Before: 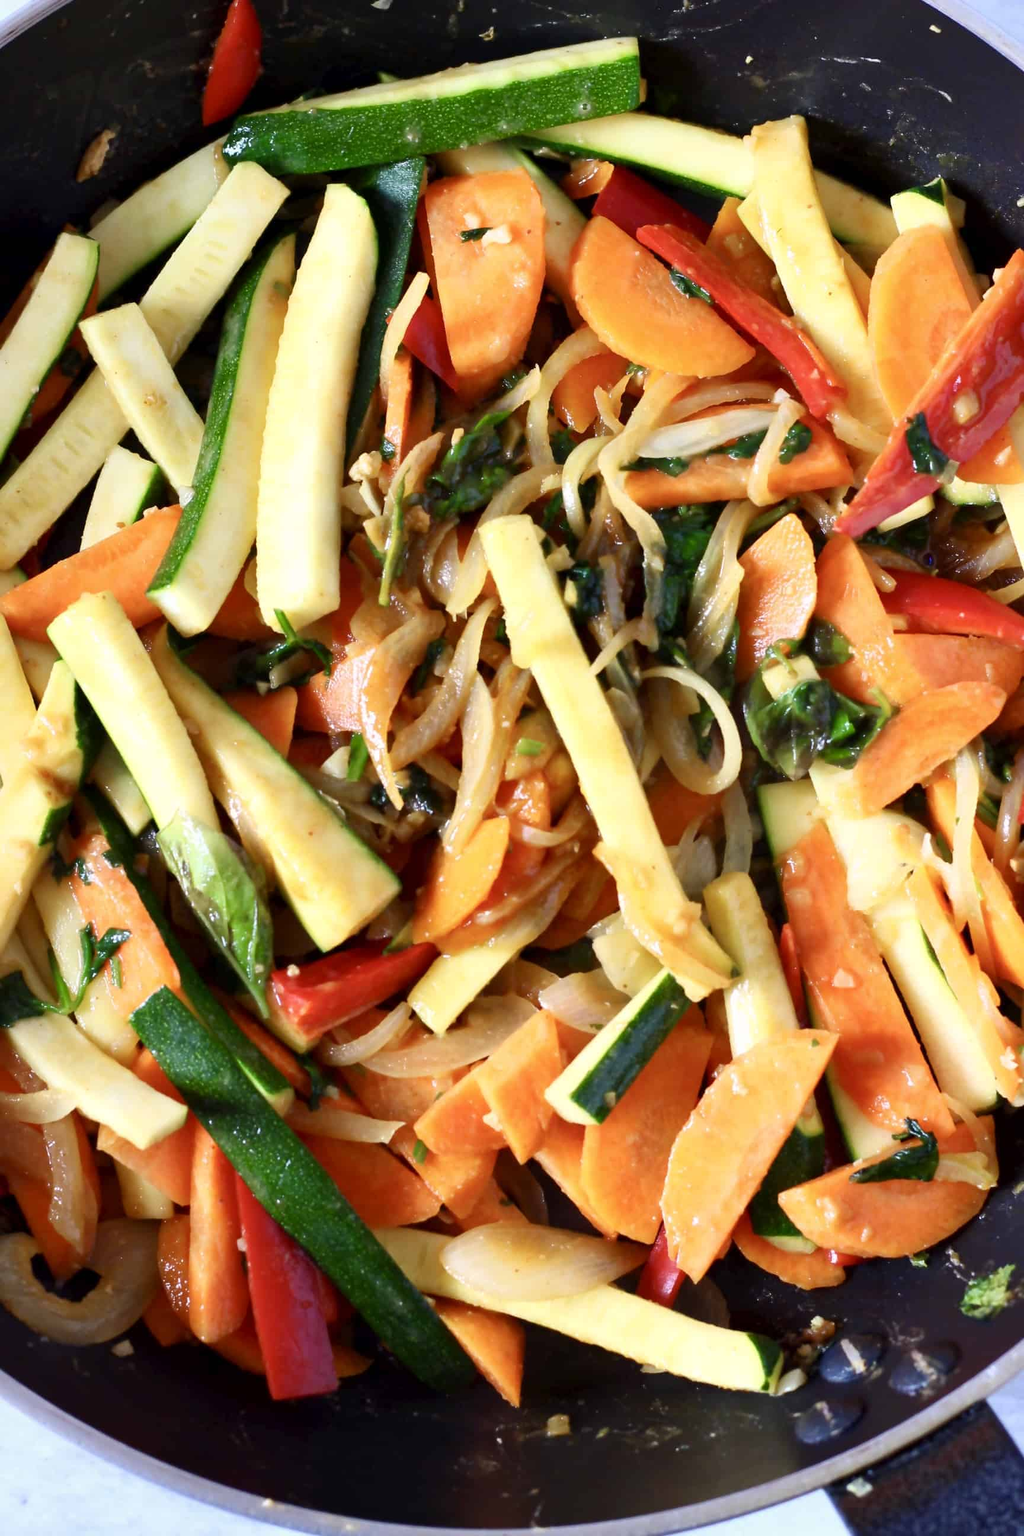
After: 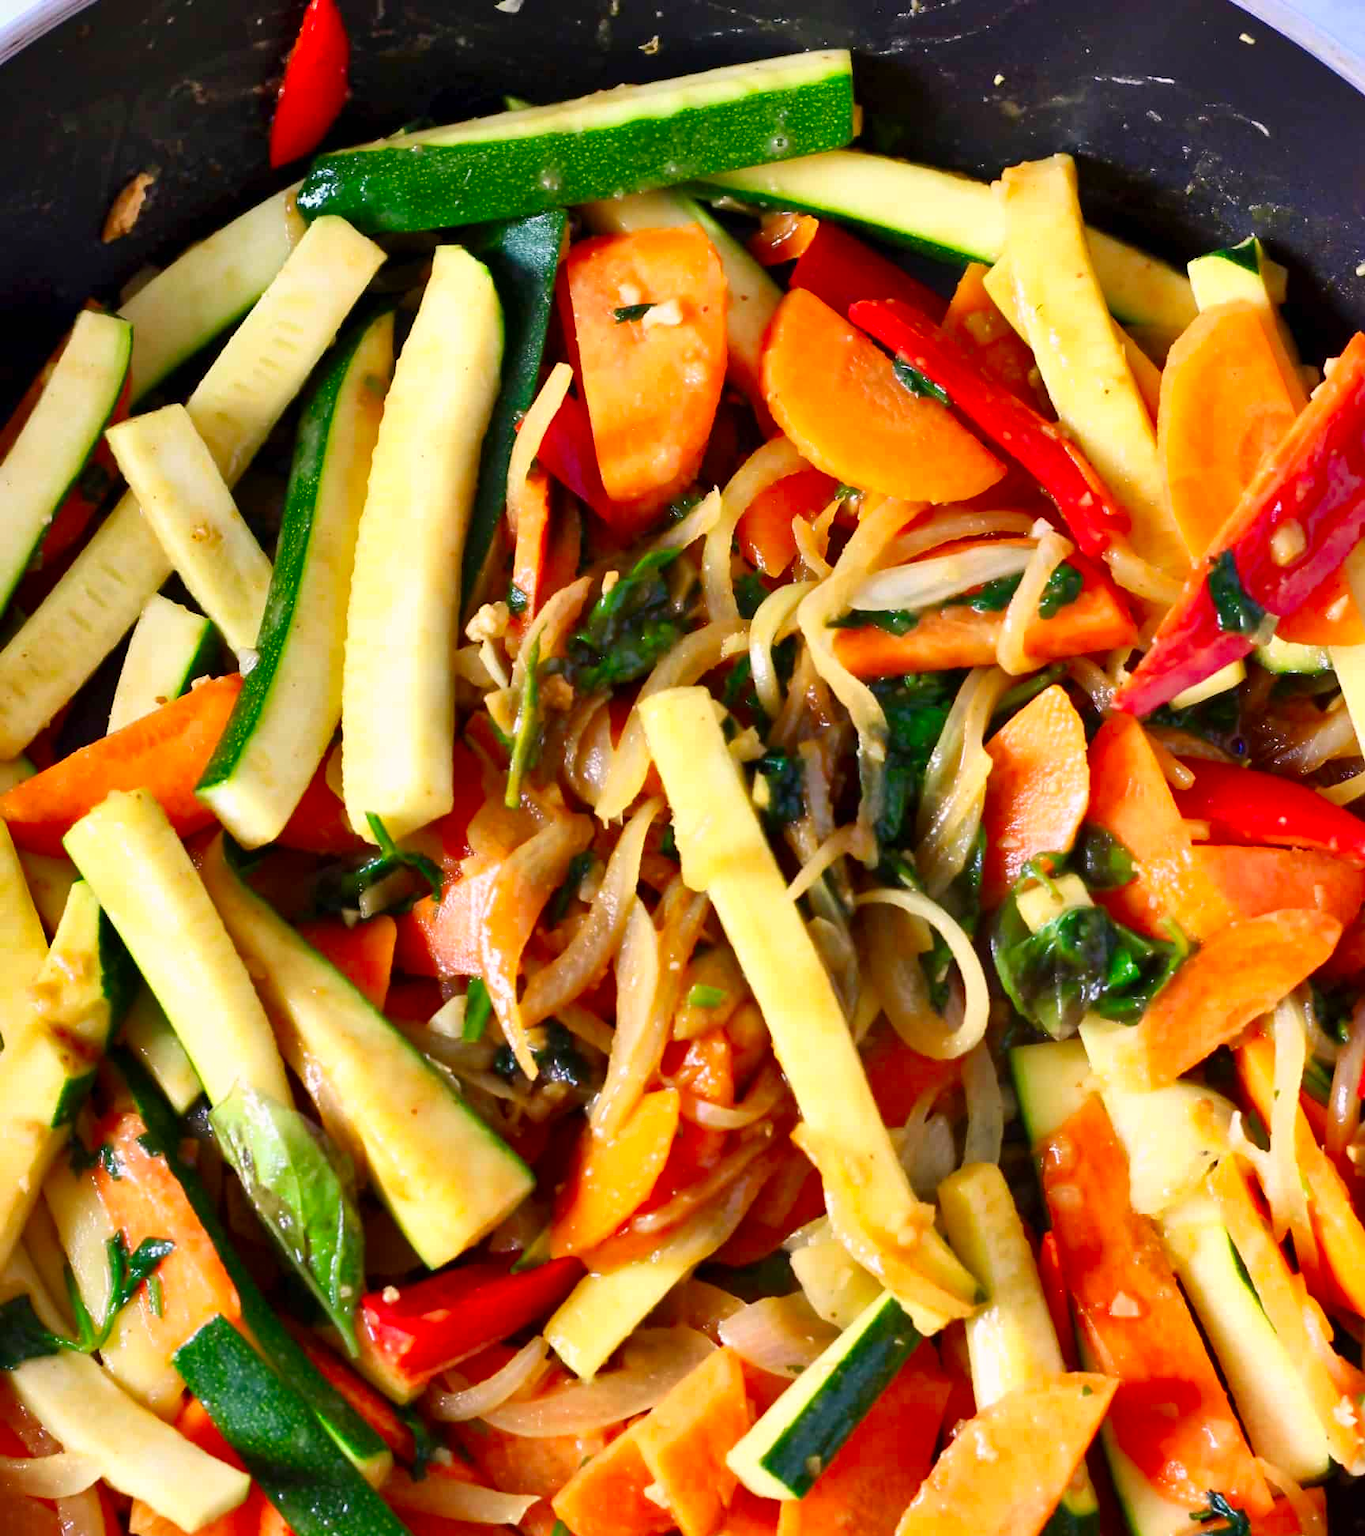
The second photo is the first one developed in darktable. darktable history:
crop: bottom 24.988%
color correction: highlights a* 3.22, highlights b* 1.93, saturation 1.19
shadows and highlights: radius 108.52, shadows 44.07, highlights -67.8, low approximation 0.01, soften with gaussian
